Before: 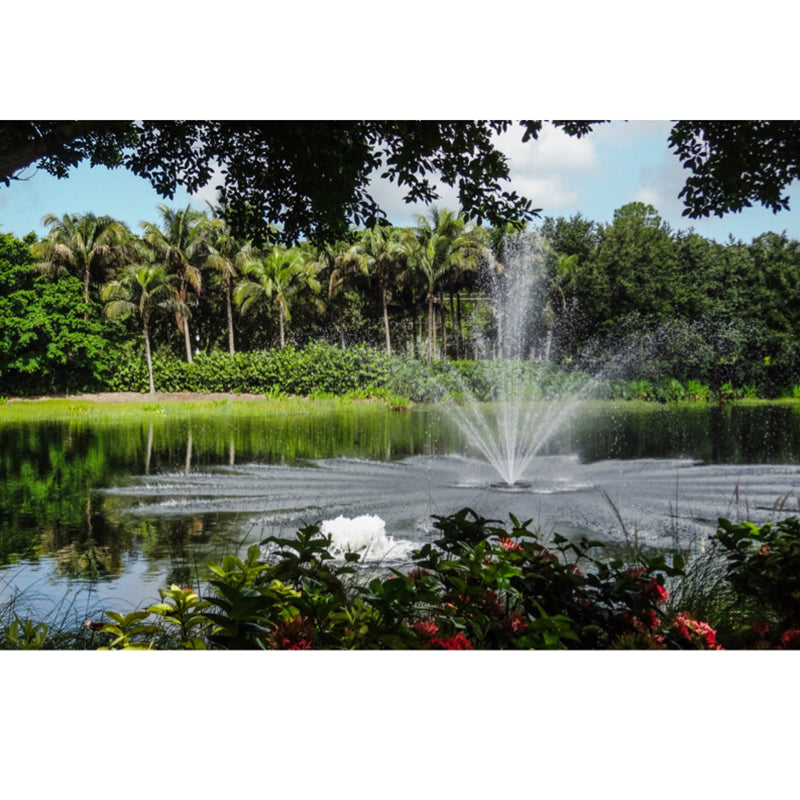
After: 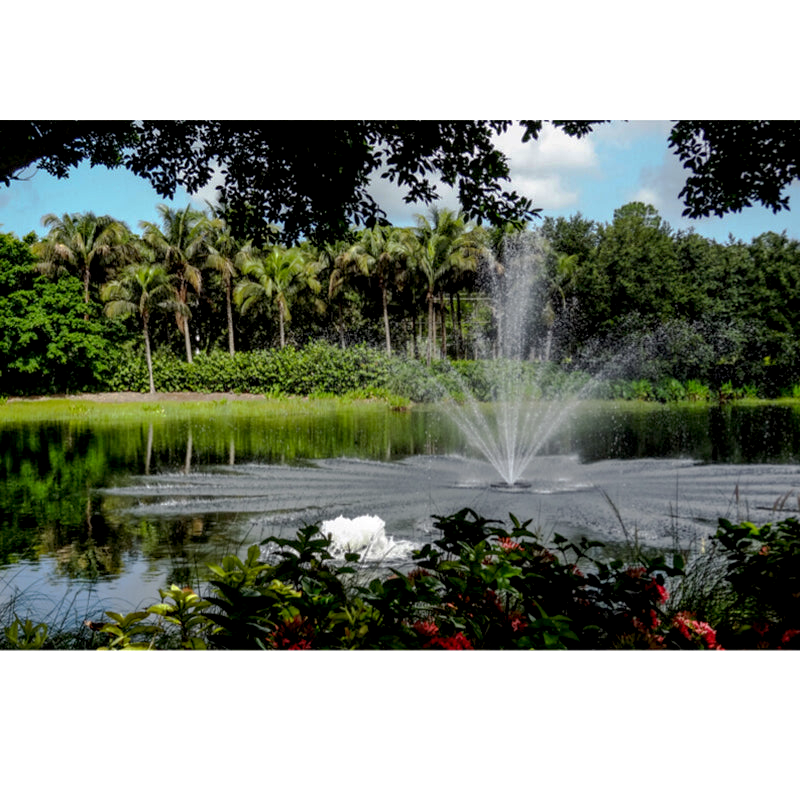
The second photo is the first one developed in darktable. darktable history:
tone curve: curves: ch0 [(0, 0) (0.568, 0.517) (0.8, 0.717) (1, 1)], preserve colors none
exposure: black level correction 0.009, exposure 0.118 EV, compensate exposure bias true, compensate highlight preservation false
